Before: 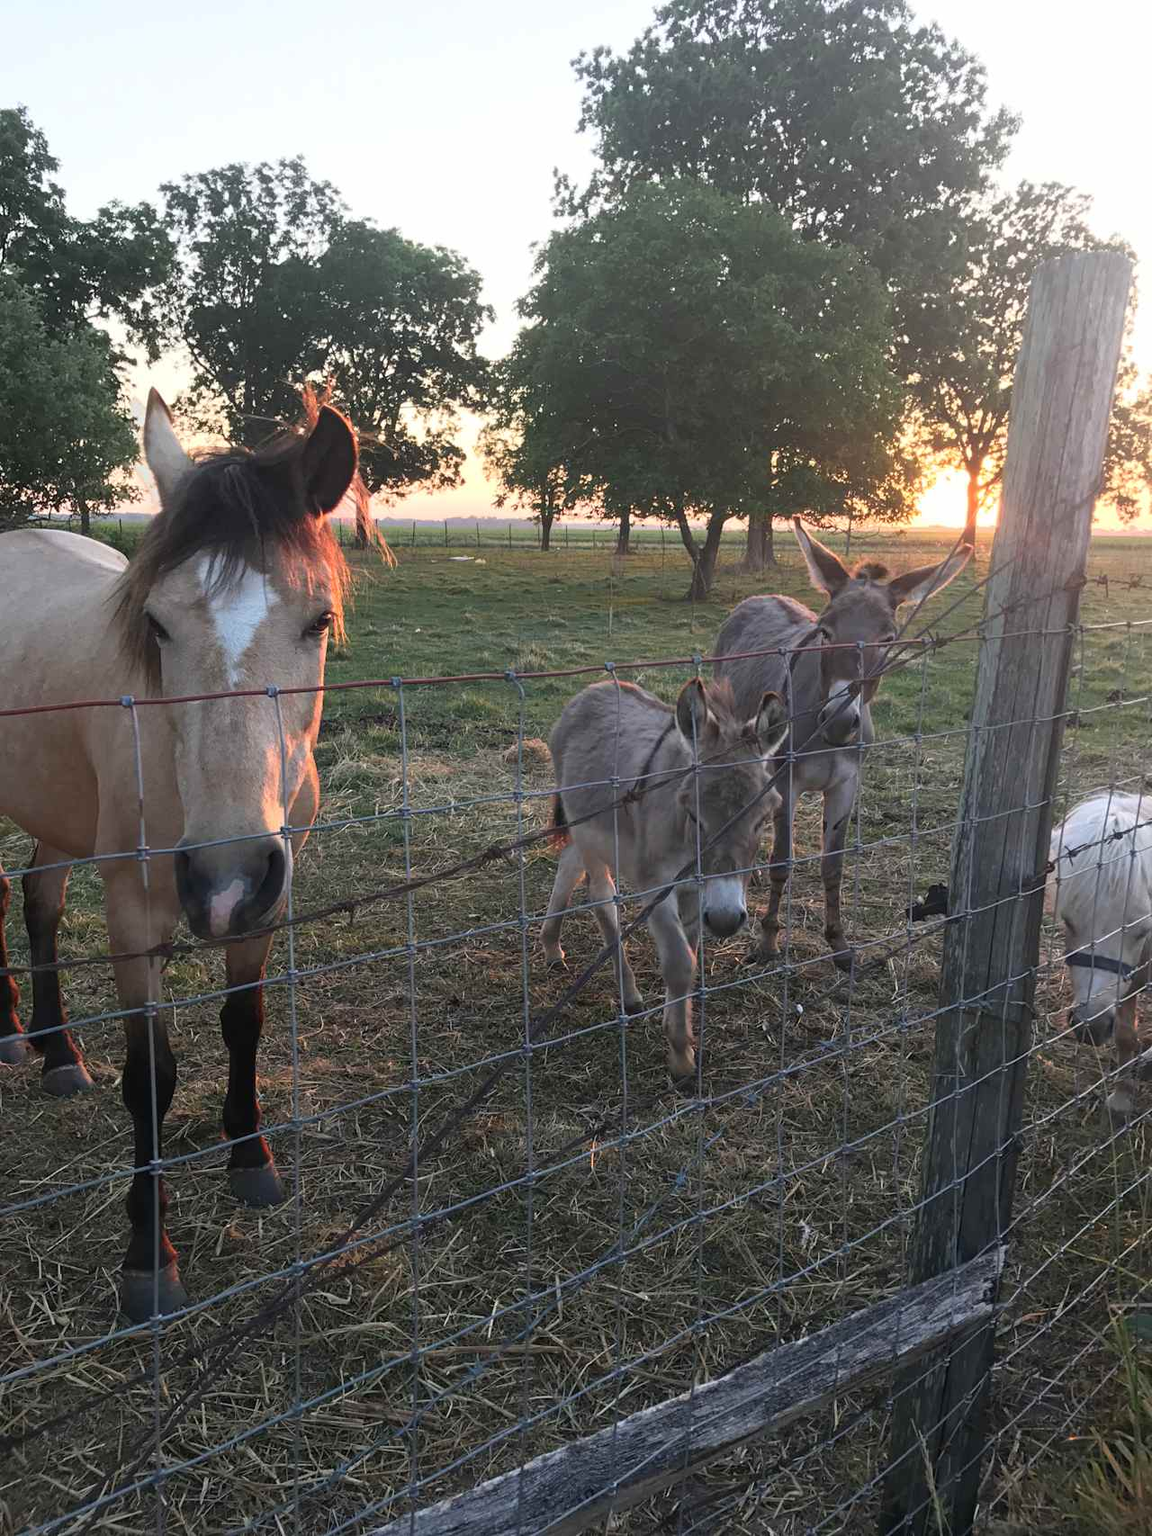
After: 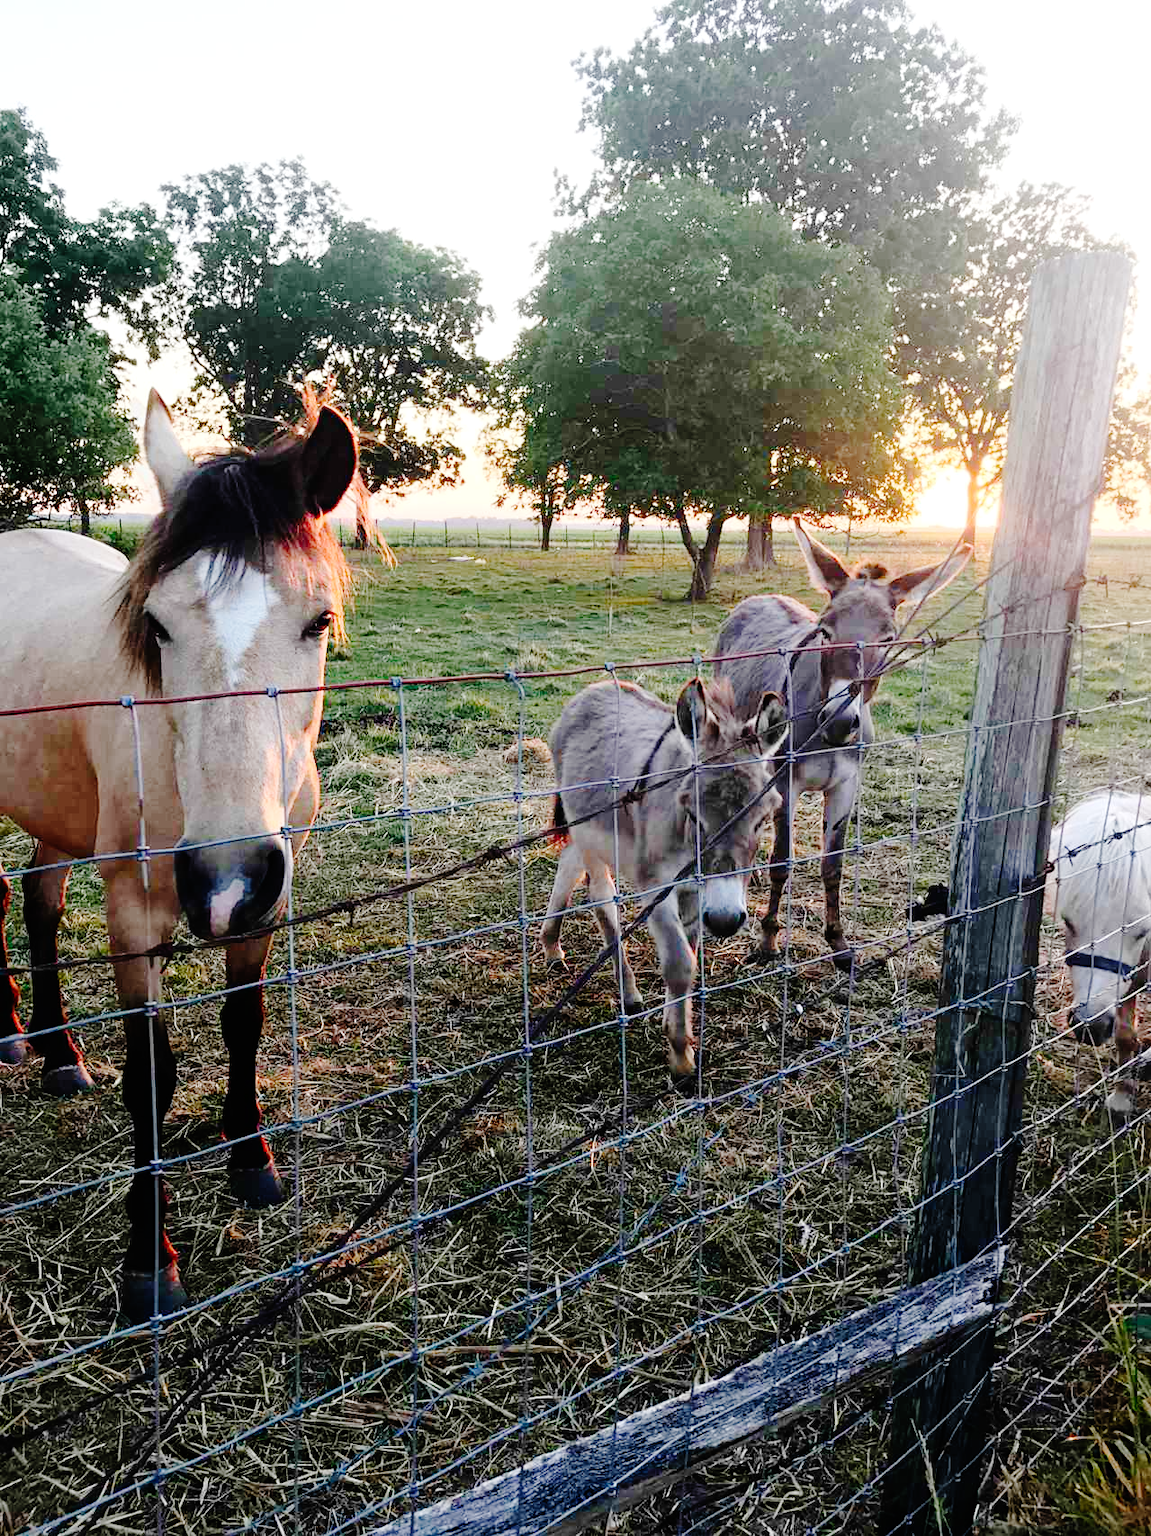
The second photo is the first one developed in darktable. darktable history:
exposure: exposure 0.152 EV, compensate highlight preservation false
base curve: curves: ch0 [(0, 0) (0.036, 0.01) (0.123, 0.254) (0.258, 0.504) (0.507, 0.748) (1, 1)], preserve colors none
